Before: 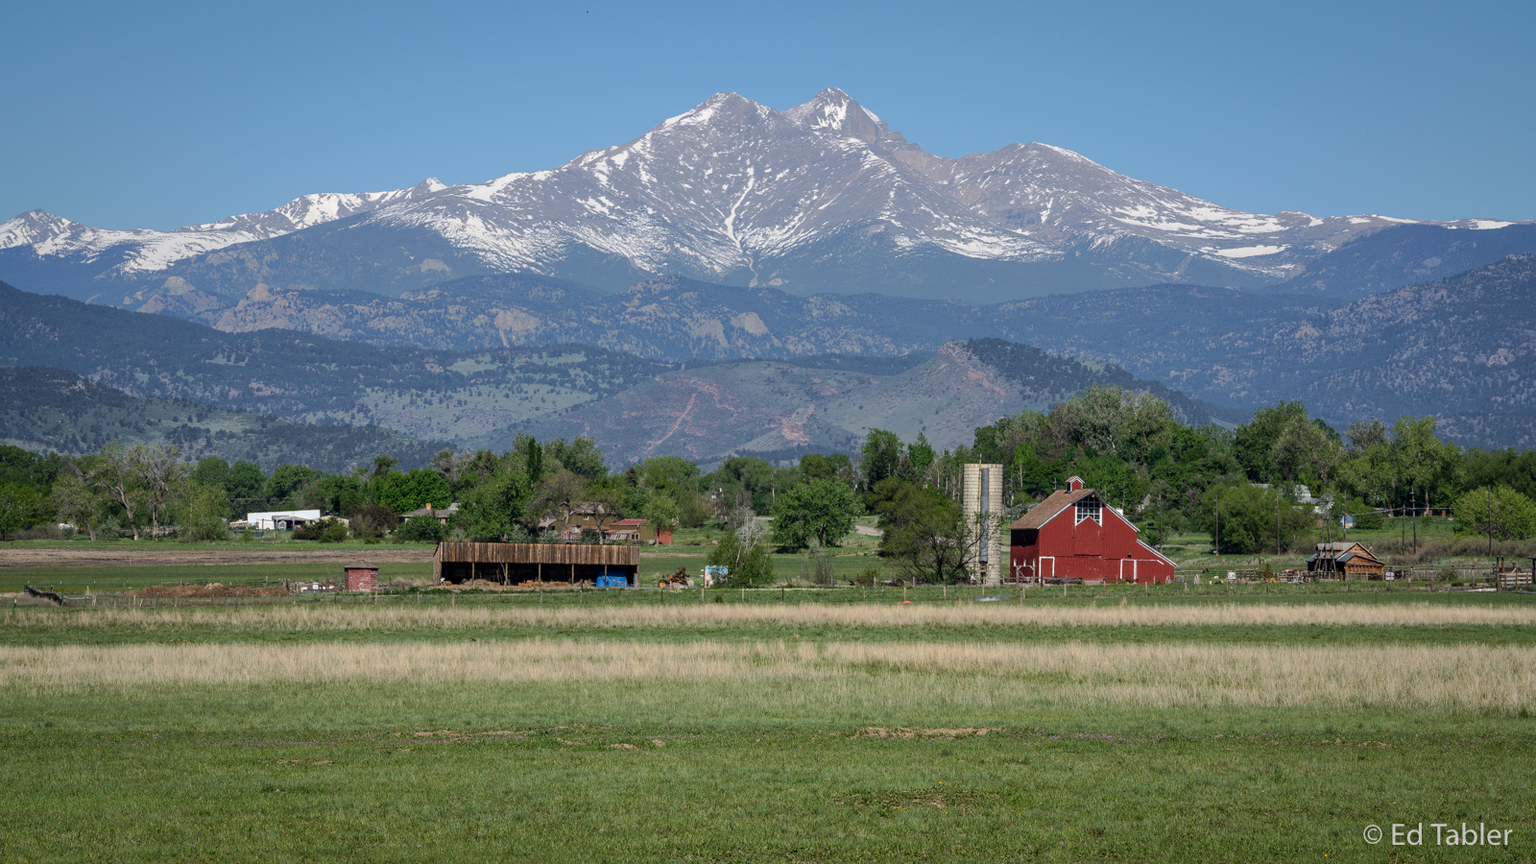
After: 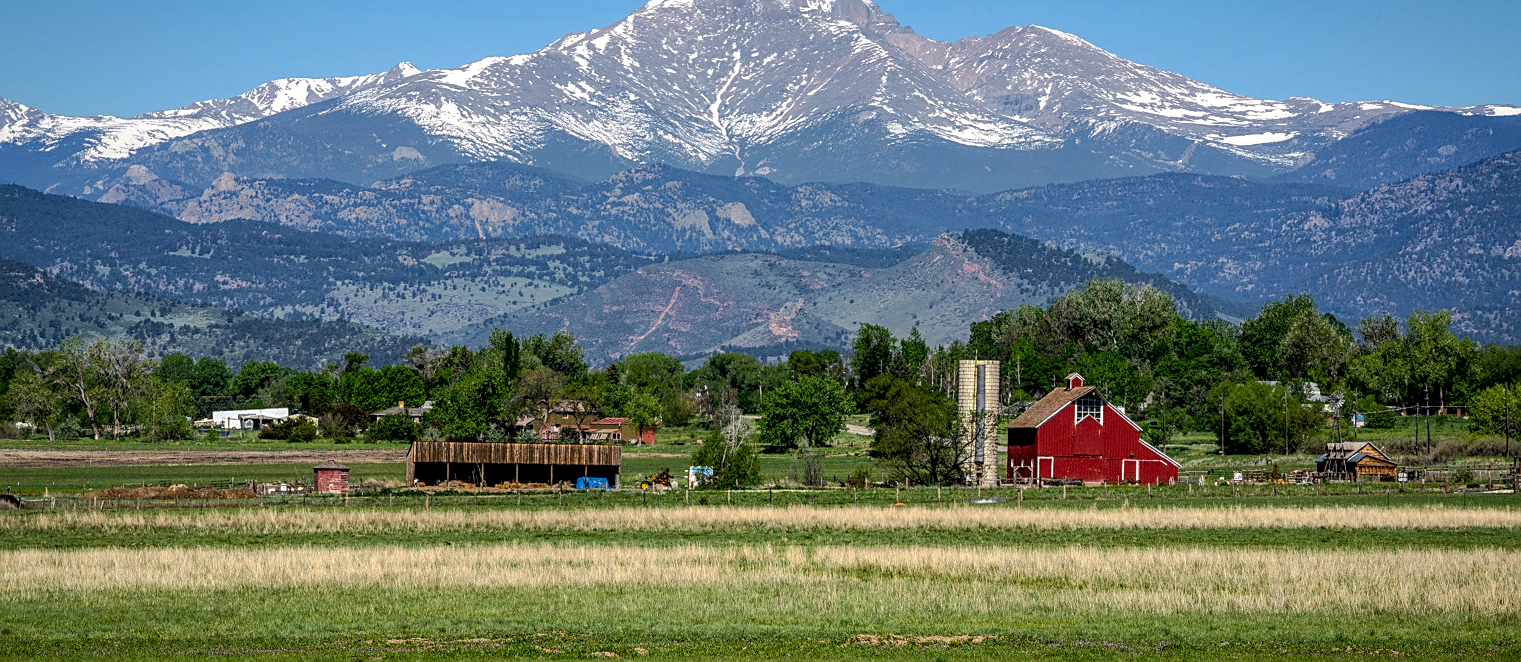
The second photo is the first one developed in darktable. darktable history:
color correction: highlights a* 0.562, highlights b* 2.76, saturation 1.06
sharpen: on, module defaults
crop and rotate: left 2.927%, top 13.776%, right 1.985%, bottom 12.593%
local contrast: detail 154%
color balance rgb: perceptual saturation grading › global saturation 31.17%, contrast 3.896%
